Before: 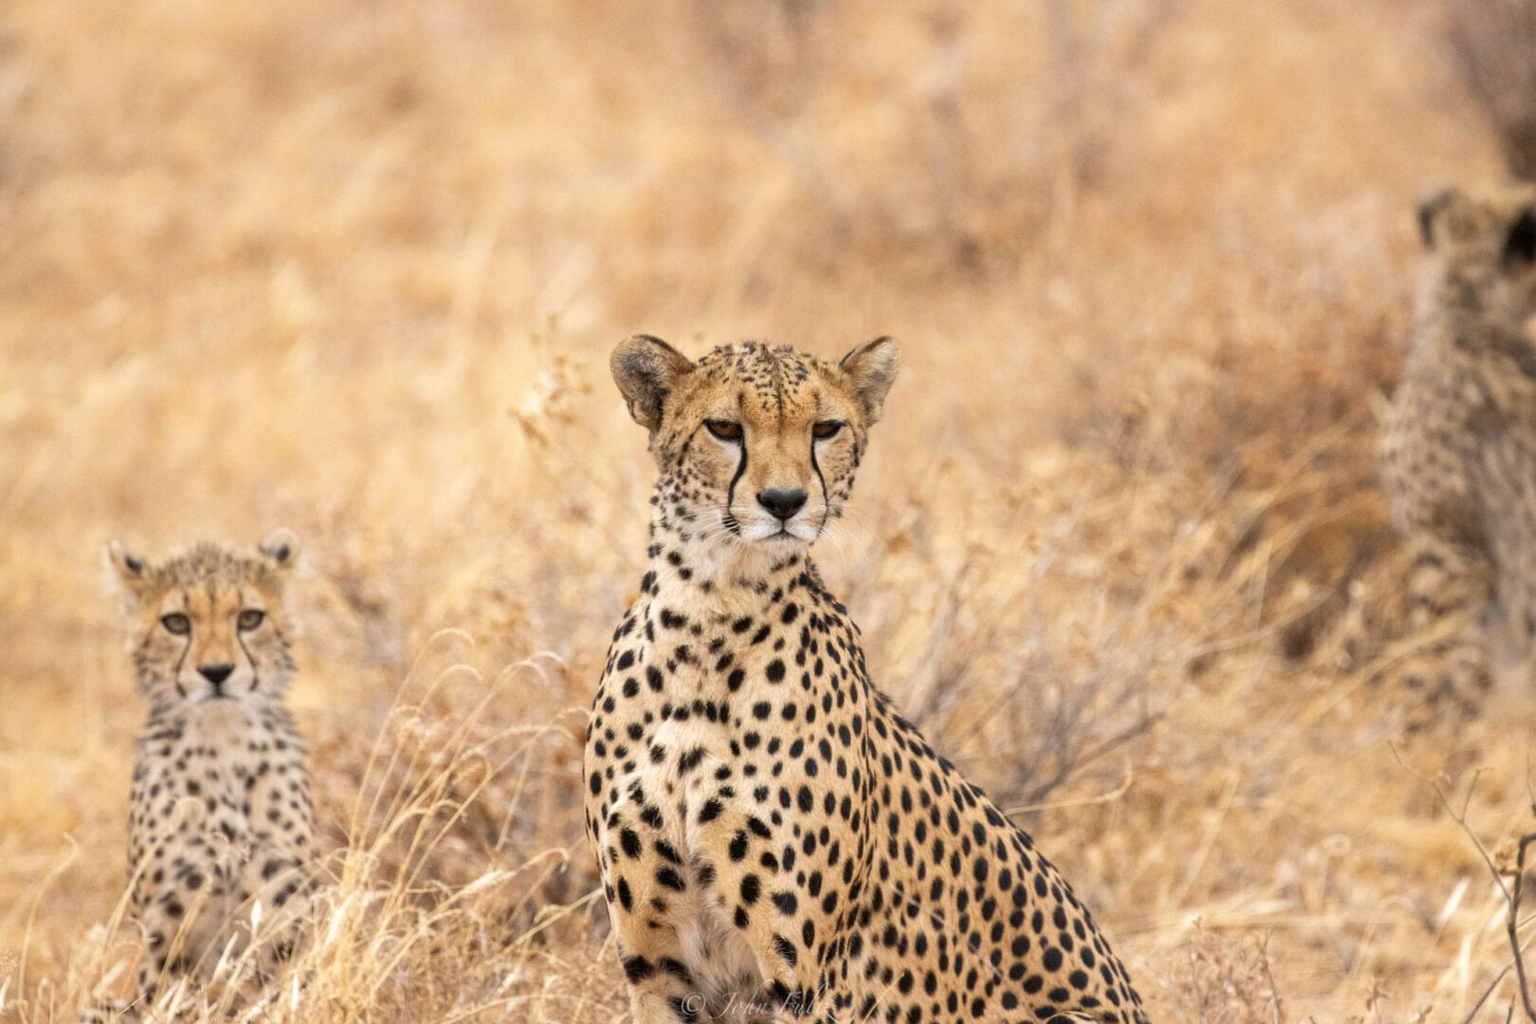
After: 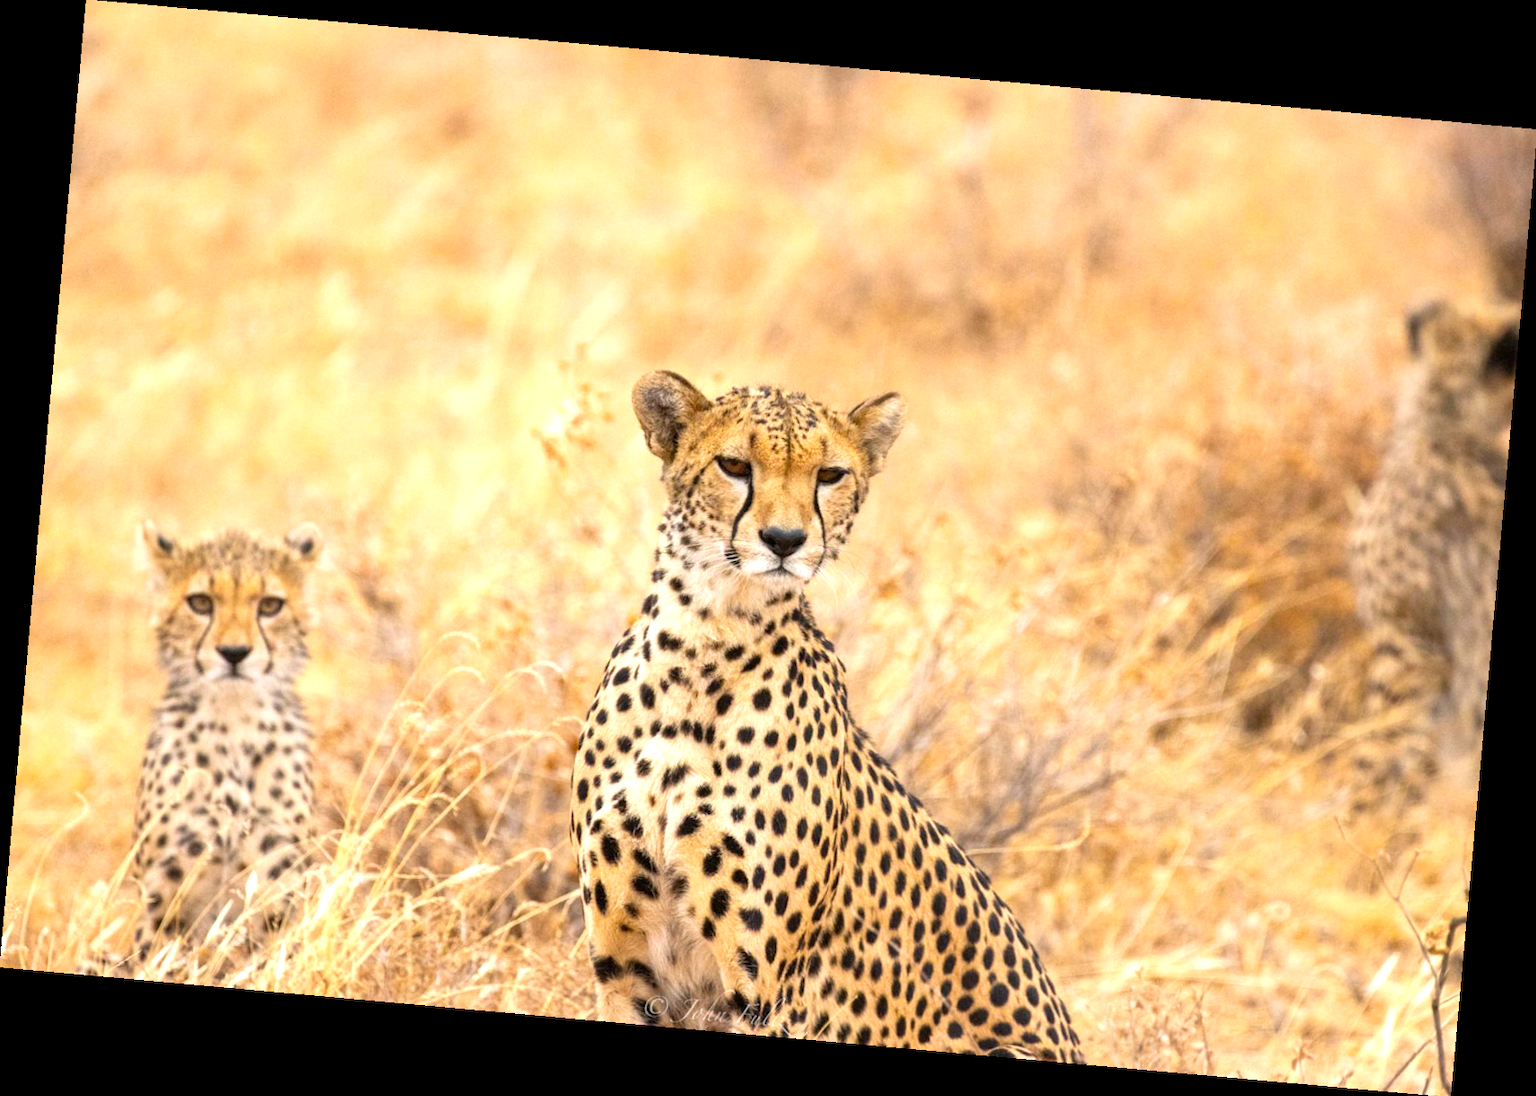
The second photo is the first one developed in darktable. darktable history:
rotate and perspective: rotation 5.12°, automatic cropping off
color balance: output saturation 120%
exposure: exposure 0.574 EV, compensate highlight preservation false
